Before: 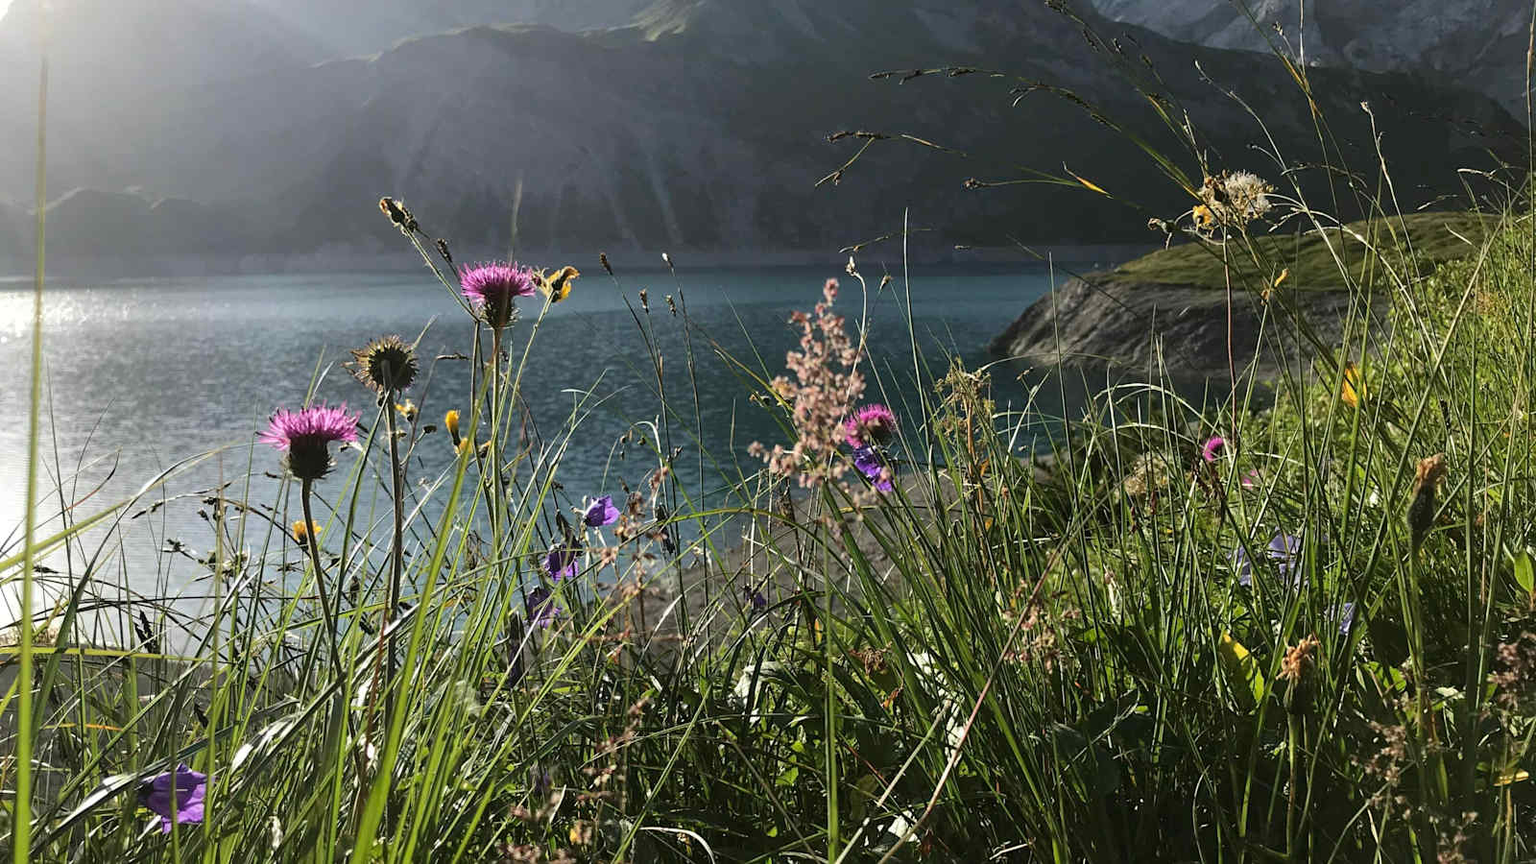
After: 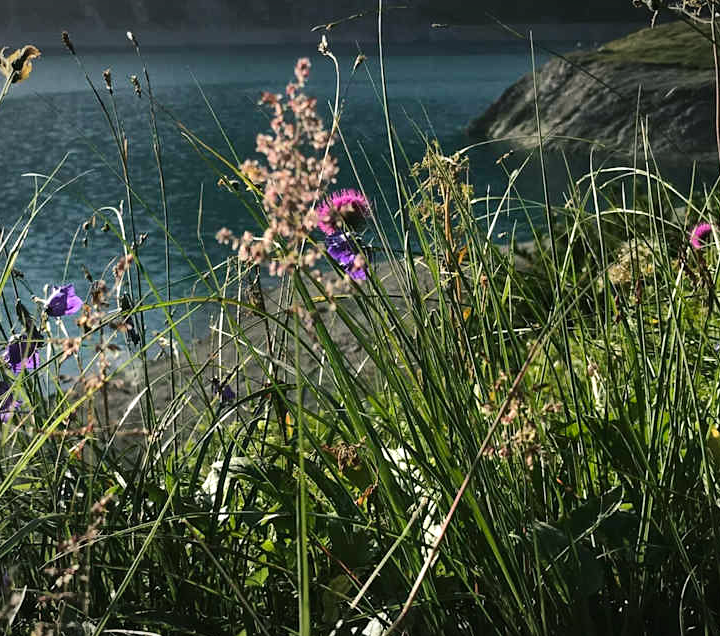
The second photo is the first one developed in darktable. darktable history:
exposure: compensate highlight preservation false
crop: left 35.231%, top 25.86%, right 19.735%, bottom 3.396%
vignetting: fall-off start 97.59%, fall-off radius 98.69%, width/height ratio 1.373, unbound false
color balance rgb: shadows lift › luminance -7.888%, shadows lift › chroma 2.315%, shadows lift › hue 203.07°, perceptual saturation grading › global saturation 2.025%, perceptual saturation grading › highlights -1.878%, perceptual saturation grading › mid-tones 3.764%, perceptual saturation grading › shadows 8.373%, perceptual brilliance grading › highlights 7.247%, perceptual brilliance grading › mid-tones 17.525%, perceptual brilliance grading › shadows -5.181%
